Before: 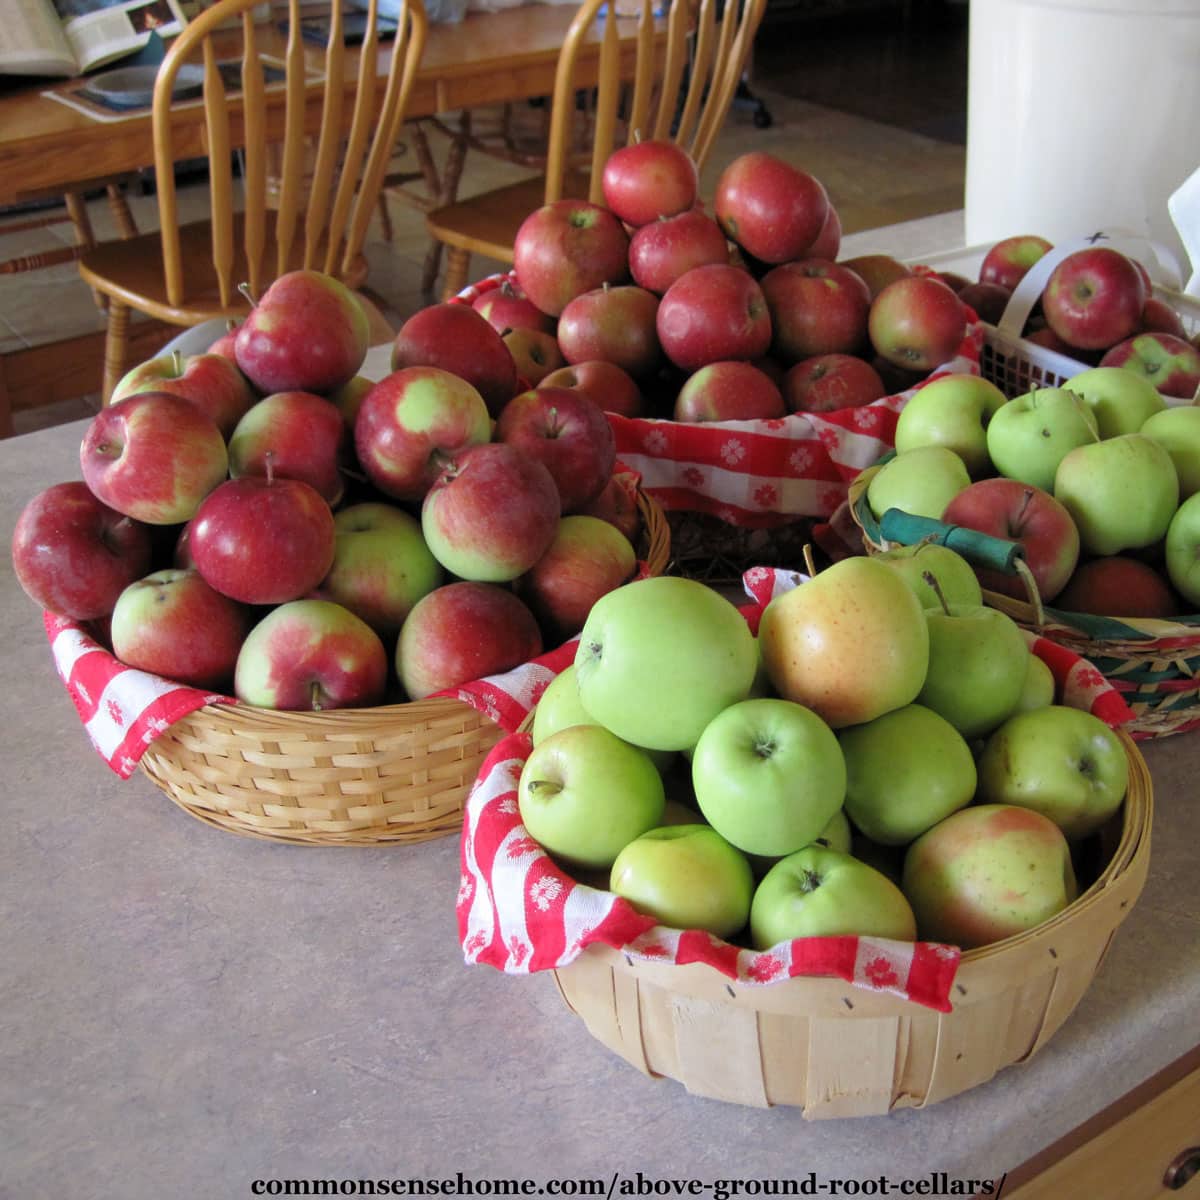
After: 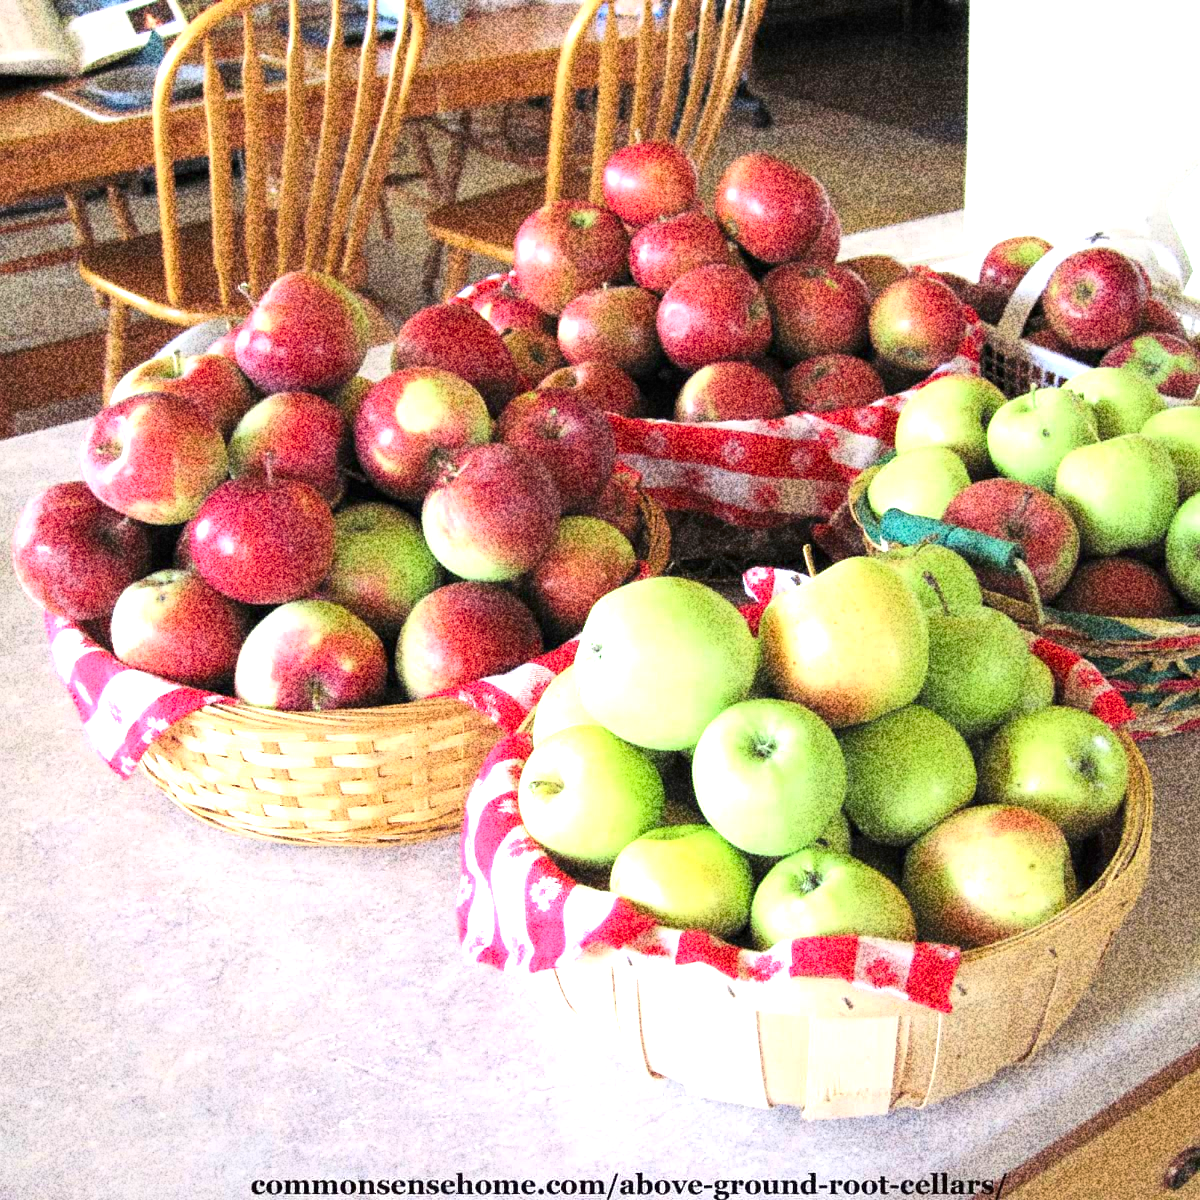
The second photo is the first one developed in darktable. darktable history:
exposure: black level correction 0, exposure 1.5 EV, compensate highlight preservation false
grain: coarseness 30.02 ISO, strength 100%
